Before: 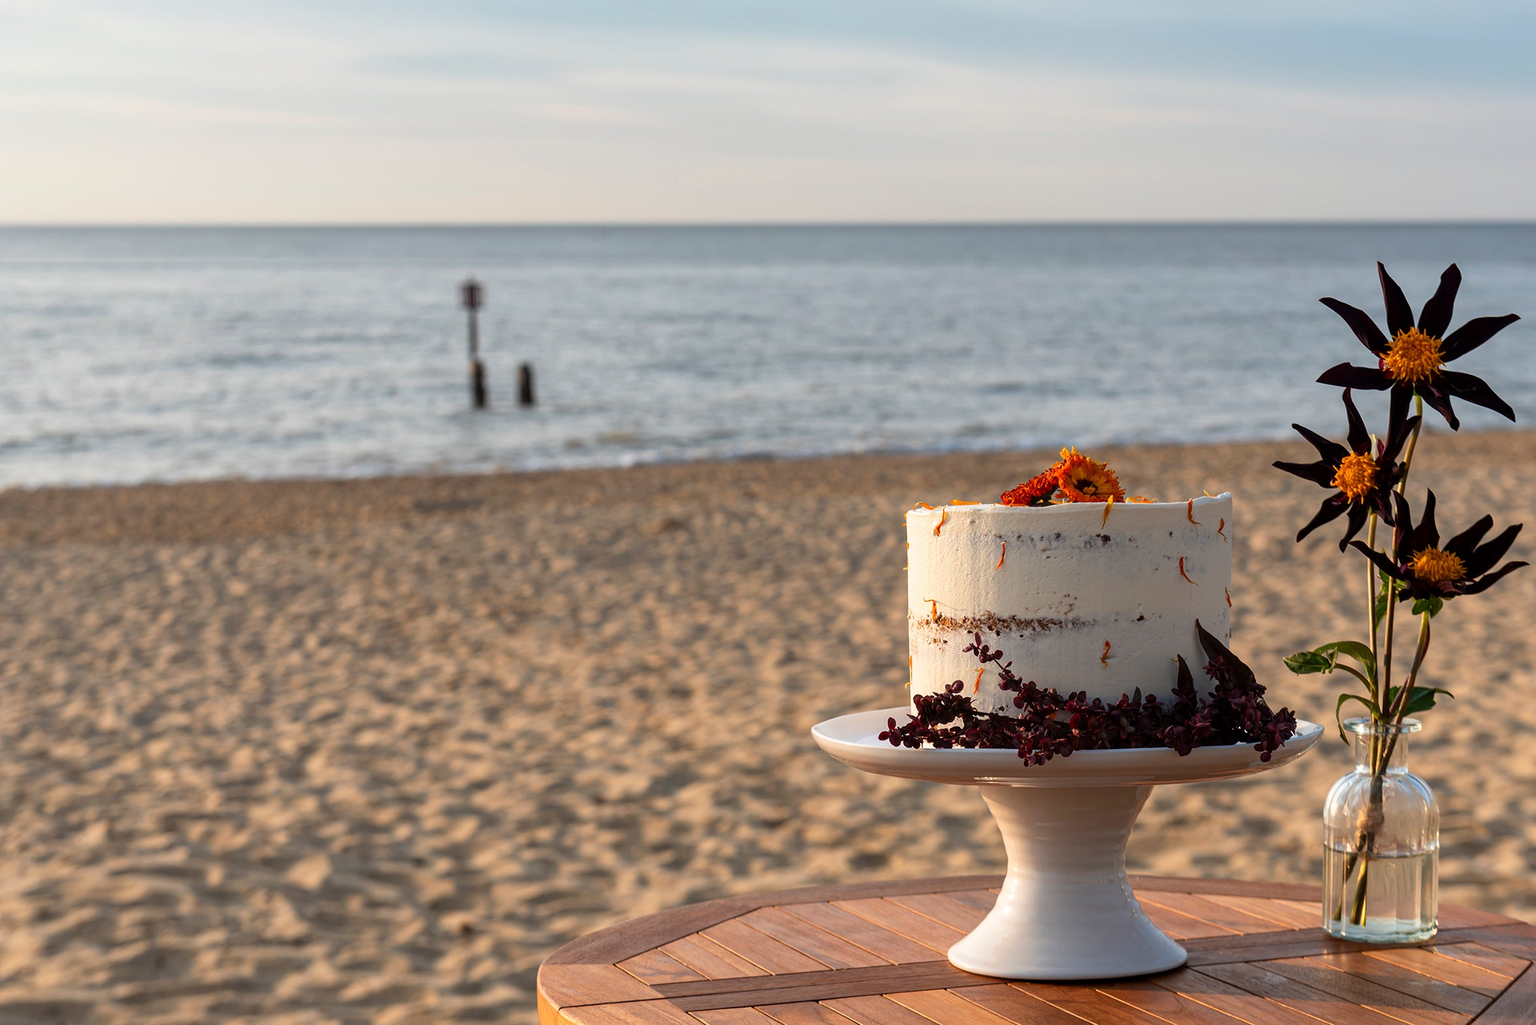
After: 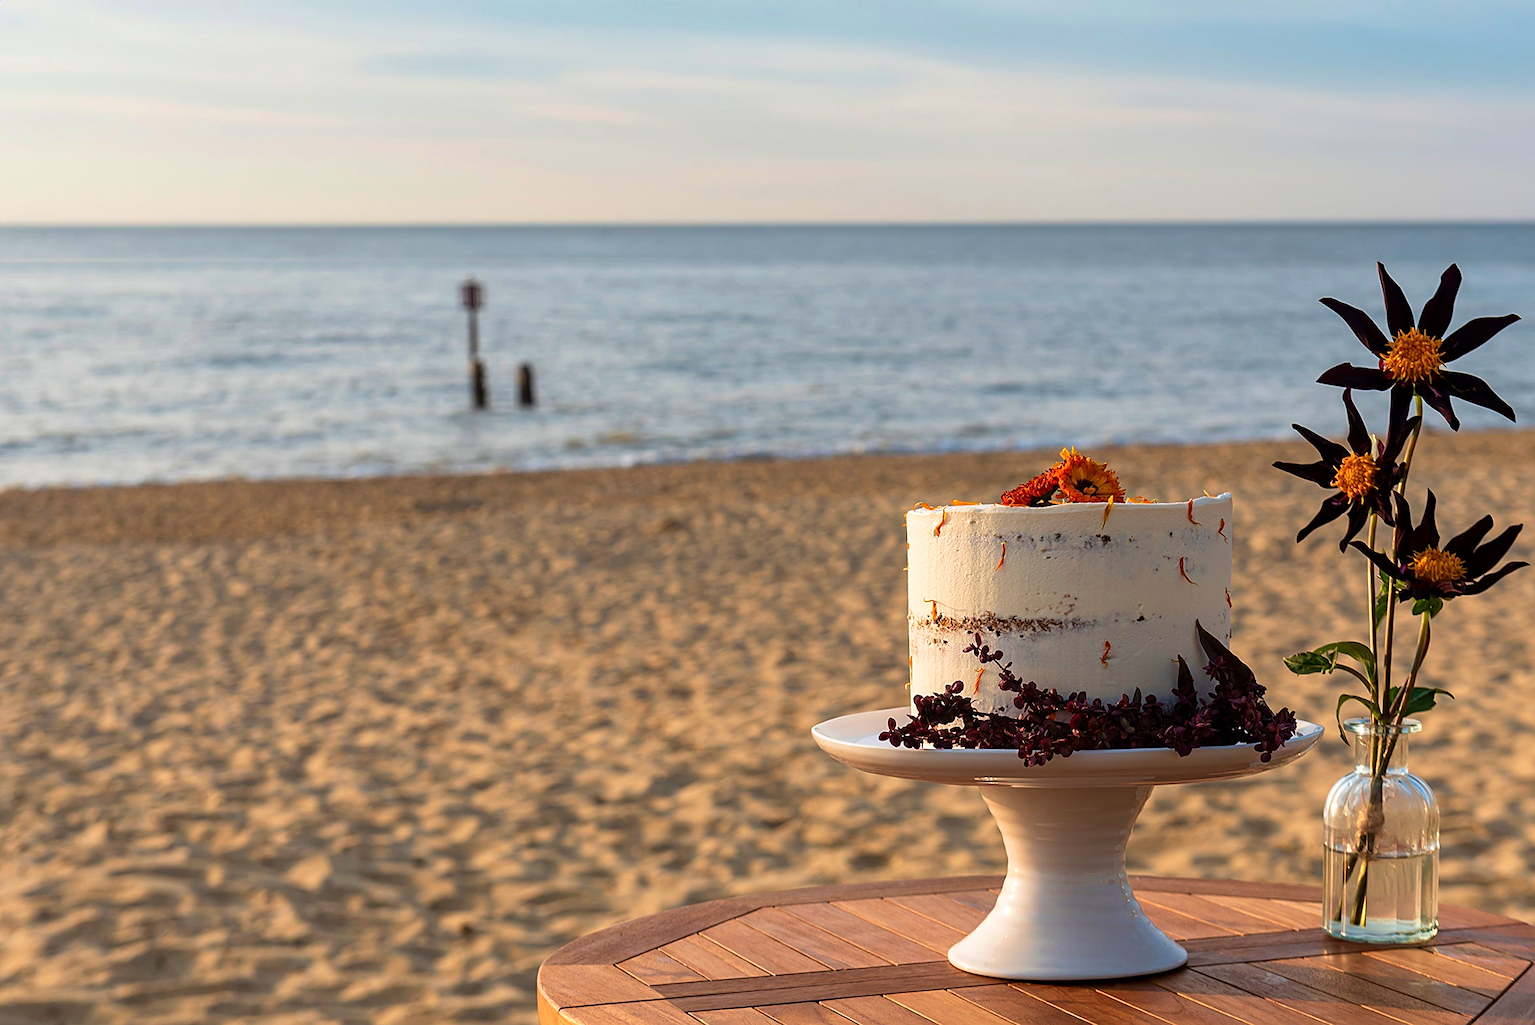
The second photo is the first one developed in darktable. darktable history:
sharpen: on, module defaults
velvia: strength 45%
